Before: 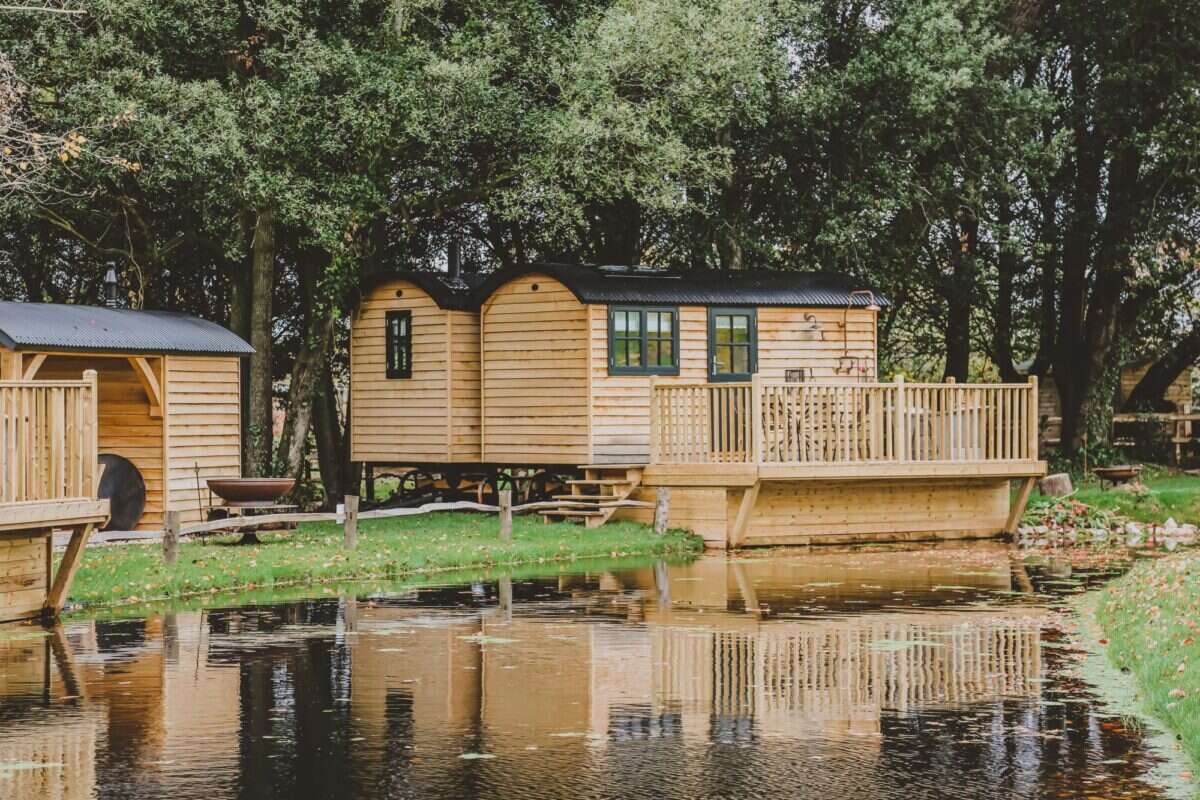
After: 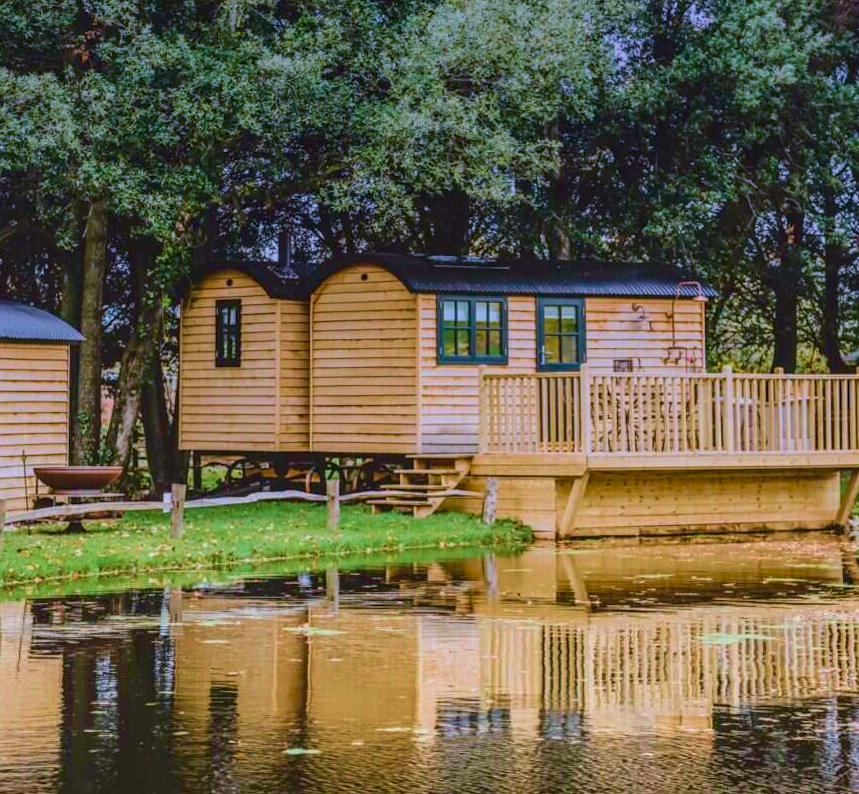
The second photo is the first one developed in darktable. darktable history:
graduated density: hue 238.83°, saturation 50%
color balance rgb: perceptual saturation grading › global saturation 35%, perceptual saturation grading › highlights -30%, perceptual saturation grading › shadows 35%, perceptual brilliance grading › global brilliance 3%, perceptual brilliance grading › highlights -3%, perceptual brilliance grading › shadows 3%
local contrast: on, module defaults
velvia: strength 67.07%, mid-tones bias 0.972
contrast brightness saturation: saturation -0.1
crop: left 13.443%, right 13.31%
rotate and perspective: rotation 0.226°, lens shift (vertical) -0.042, crop left 0.023, crop right 0.982, crop top 0.006, crop bottom 0.994
white balance: red 0.983, blue 1.036
